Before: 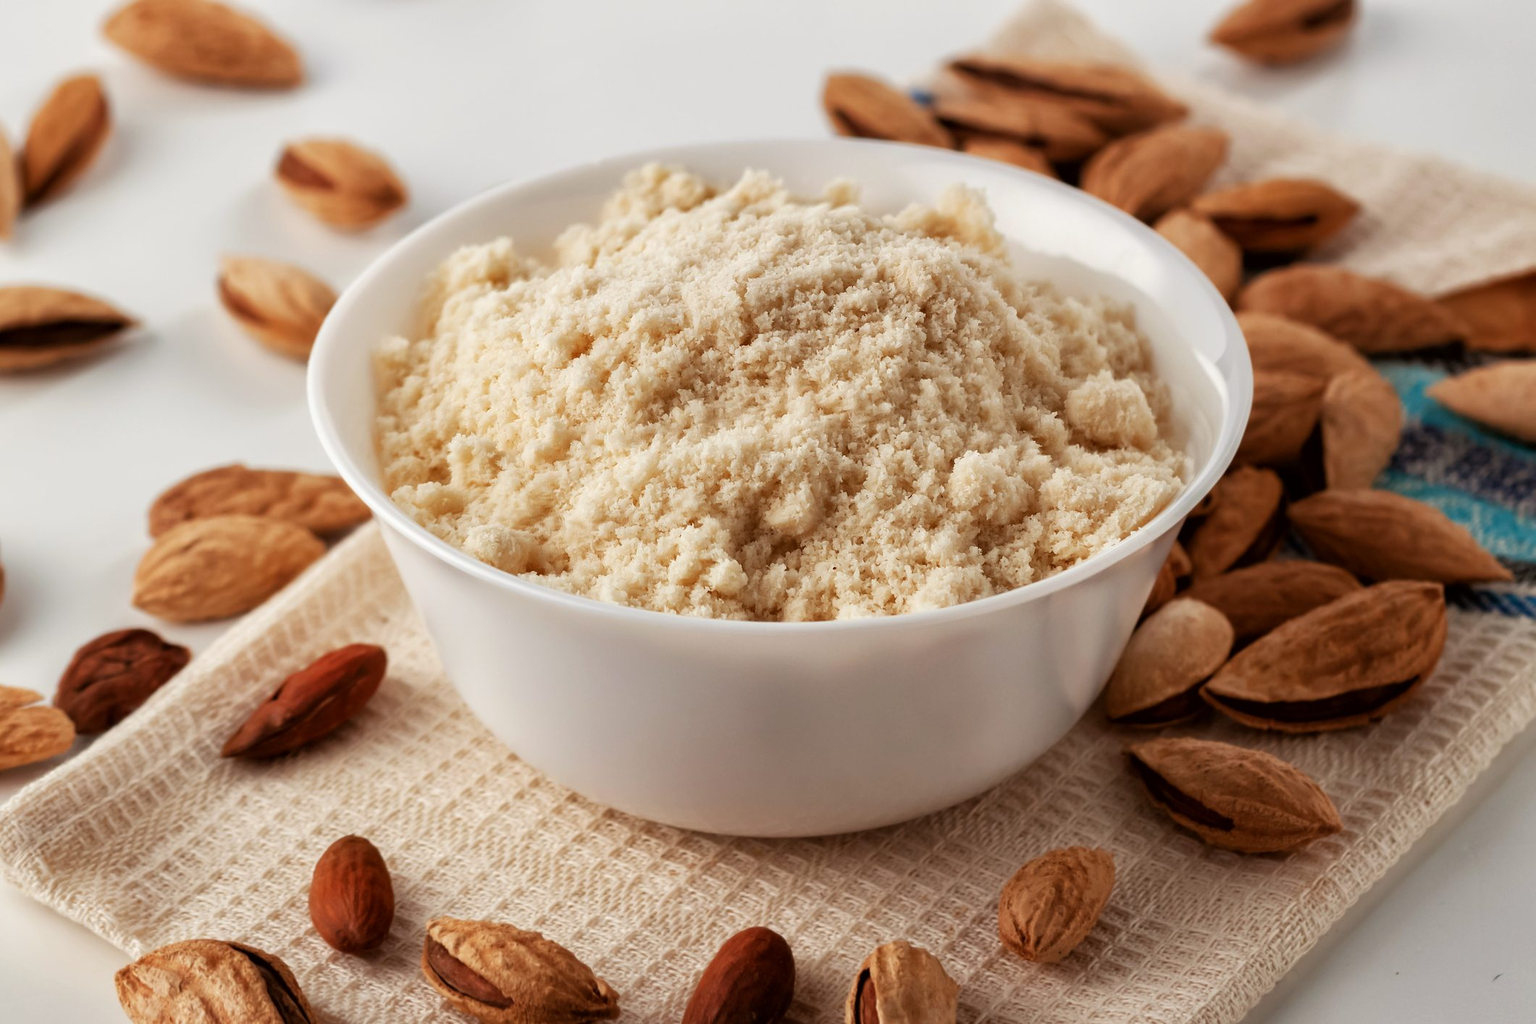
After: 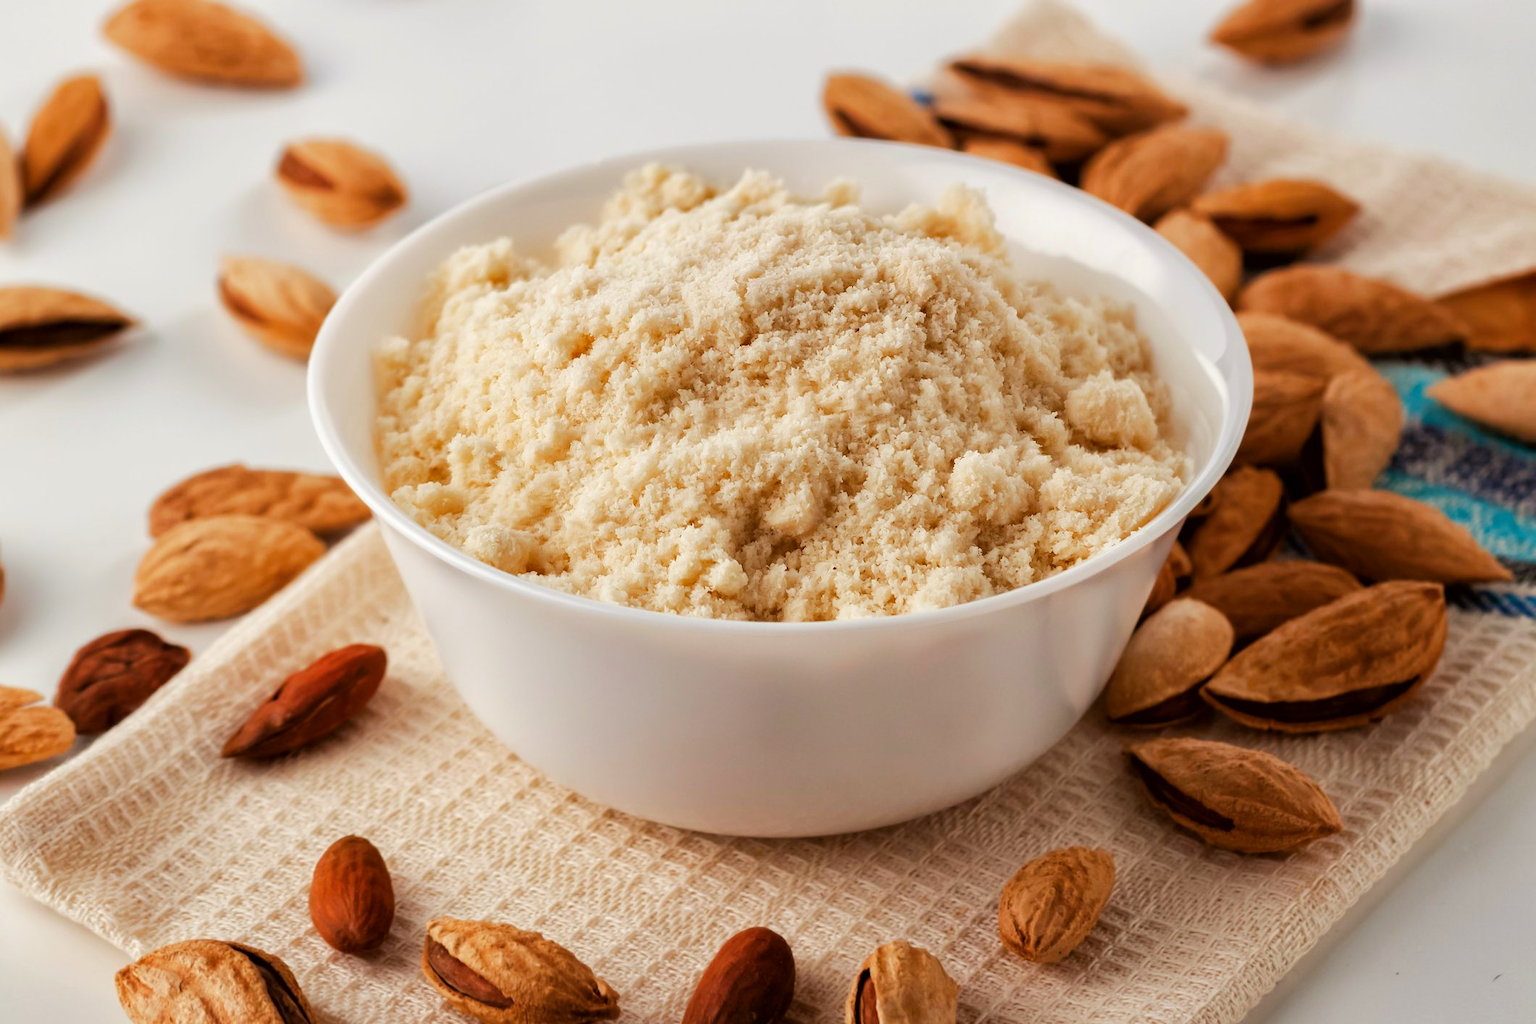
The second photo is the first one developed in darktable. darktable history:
color balance rgb: perceptual saturation grading › global saturation 0.129%, perceptual saturation grading › mid-tones 11.772%, perceptual brilliance grading › mid-tones 11.097%, perceptual brilliance grading › shadows 15.052%, global vibrance 20%
